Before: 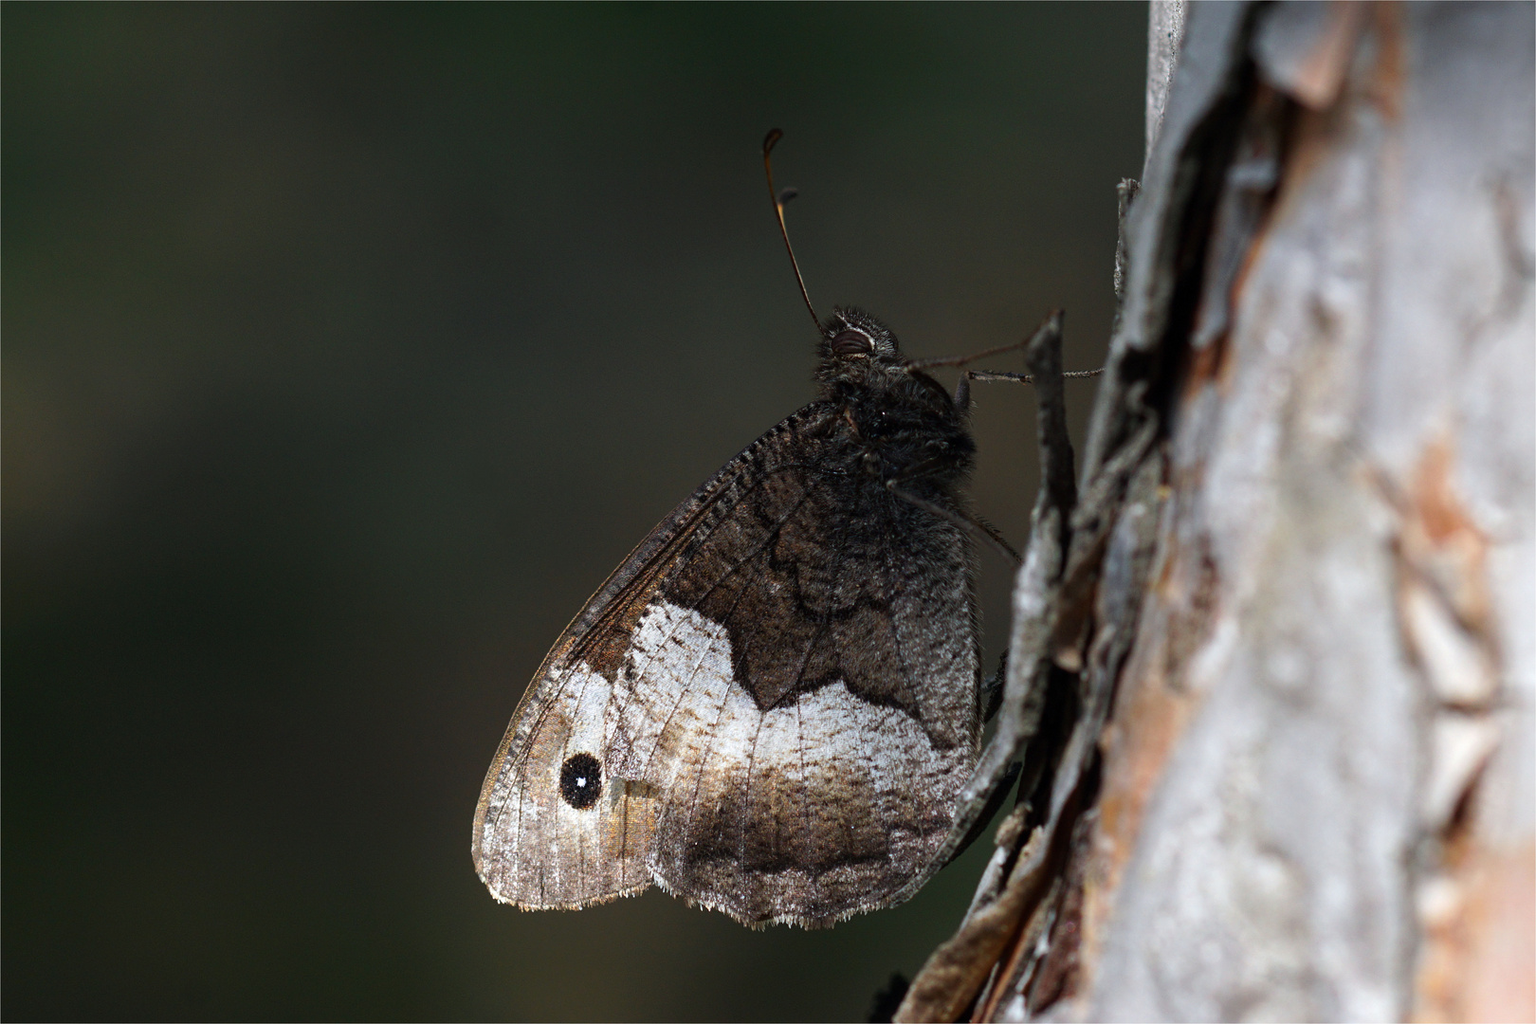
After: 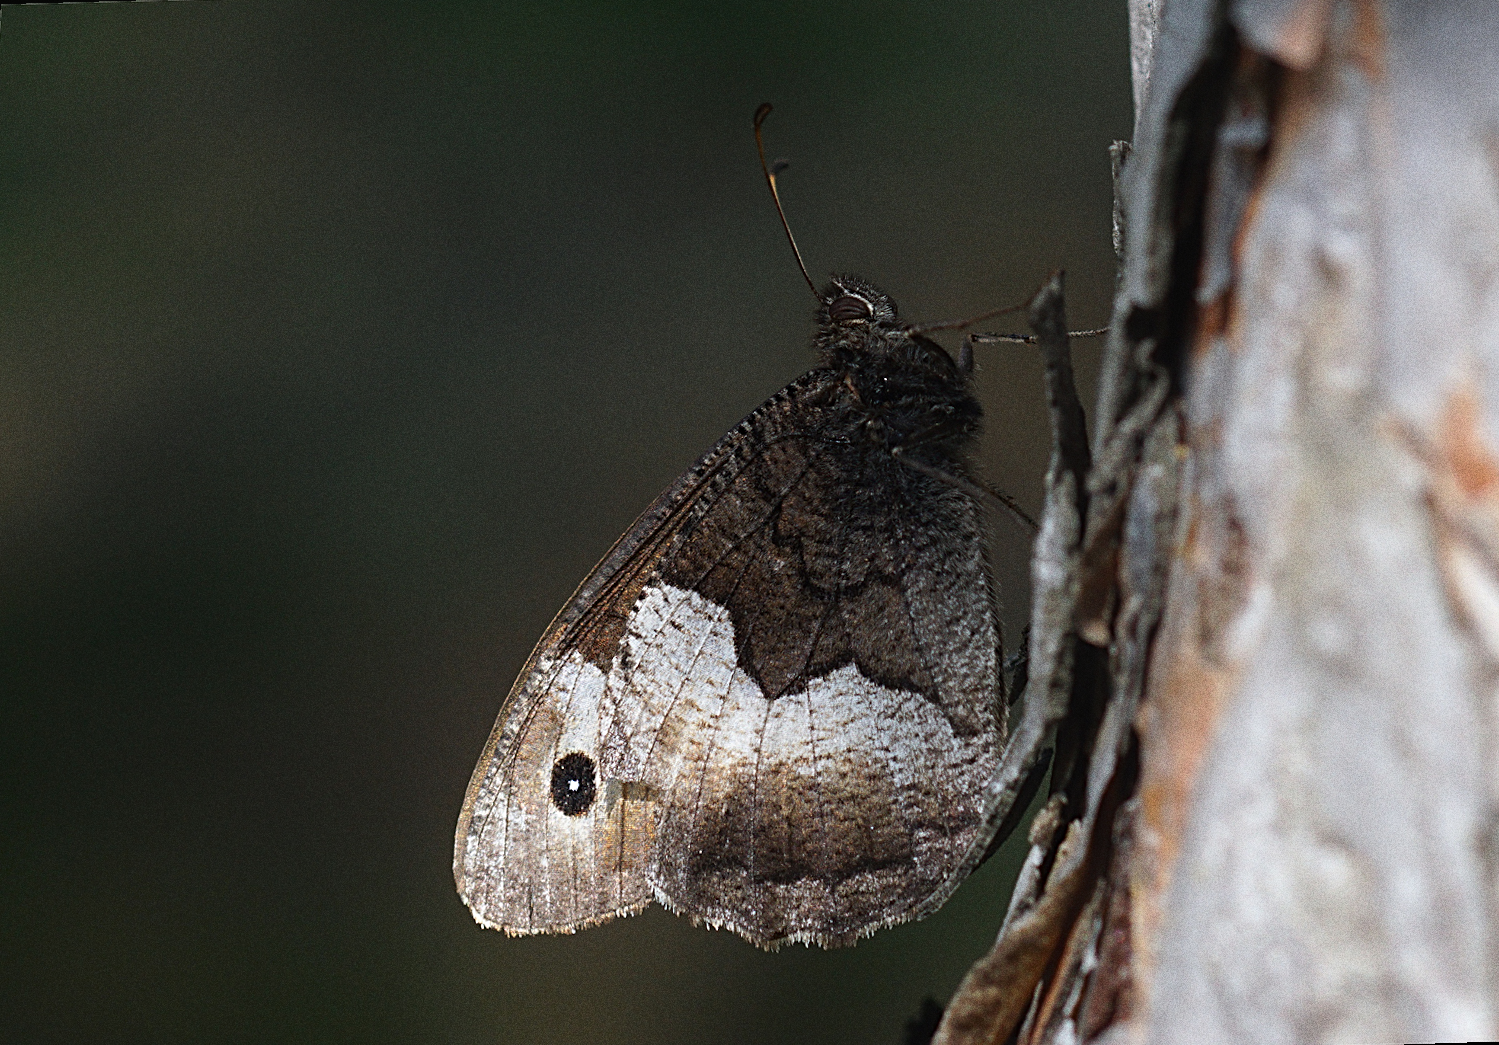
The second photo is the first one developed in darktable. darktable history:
contrast equalizer: octaves 7, y [[0.6 ×6], [0.55 ×6], [0 ×6], [0 ×6], [0 ×6]], mix -0.3
grain: coarseness 0.09 ISO, strength 40%
rotate and perspective: rotation -1.68°, lens shift (vertical) -0.146, crop left 0.049, crop right 0.912, crop top 0.032, crop bottom 0.96
sharpen: radius 3.119
